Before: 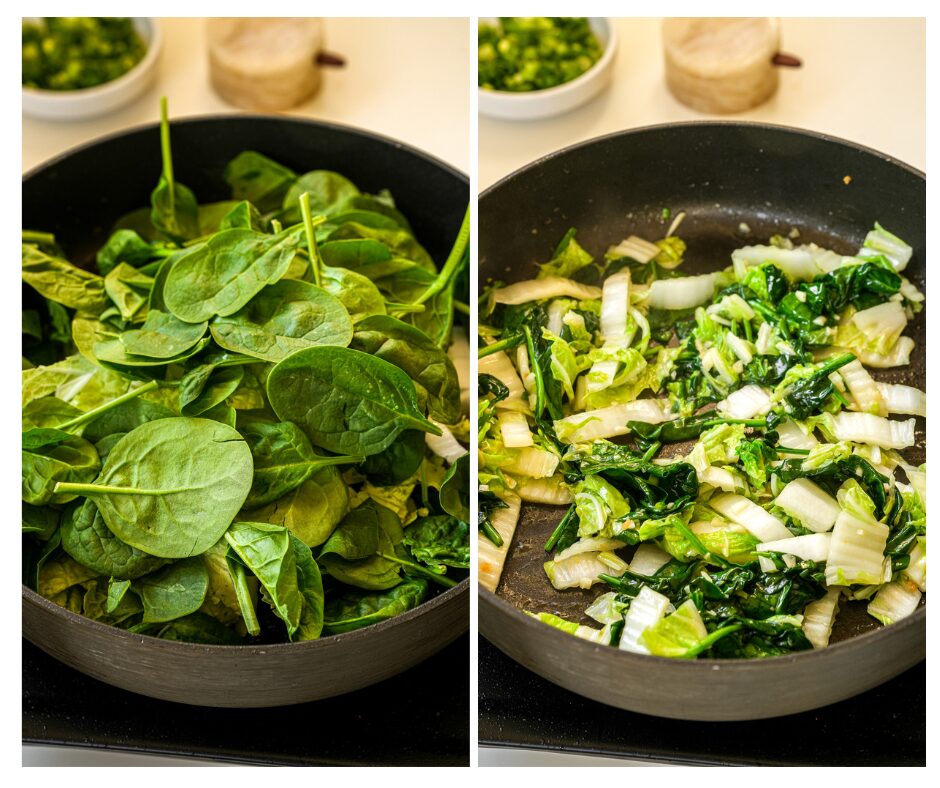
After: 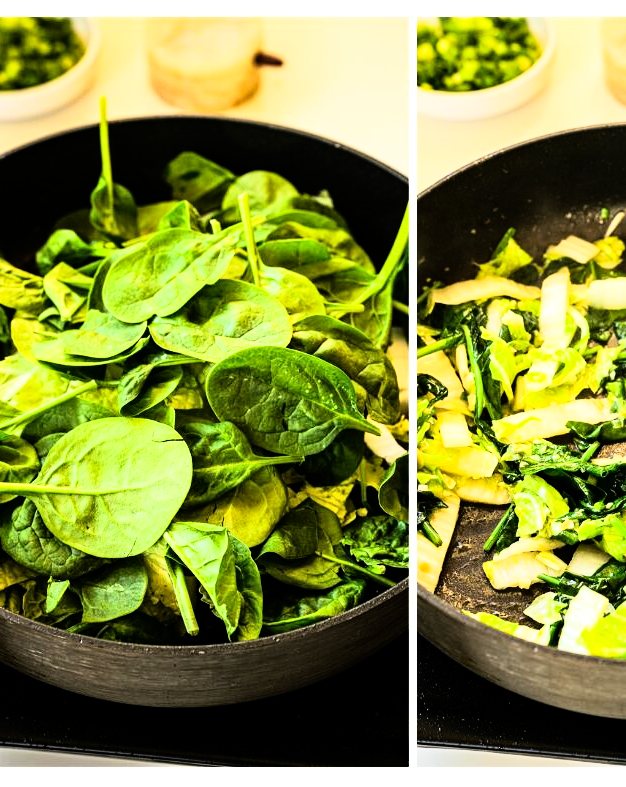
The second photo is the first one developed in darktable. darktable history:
haze removal: compatibility mode true, adaptive false
crop and rotate: left 6.617%, right 26.717%
rgb curve: curves: ch0 [(0, 0) (0.21, 0.15) (0.24, 0.21) (0.5, 0.75) (0.75, 0.96) (0.89, 0.99) (1, 1)]; ch1 [(0, 0.02) (0.21, 0.13) (0.25, 0.2) (0.5, 0.67) (0.75, 0.9) (0.89, 0.97) (1, 1)]; ch2 [(0, 0.02) (0.21, 0.13) (0.25, 0.2) (0.5, 0.67) (0.75, 0.9) (0.89, 0.97) (1, 1)], compensate middle gray true
